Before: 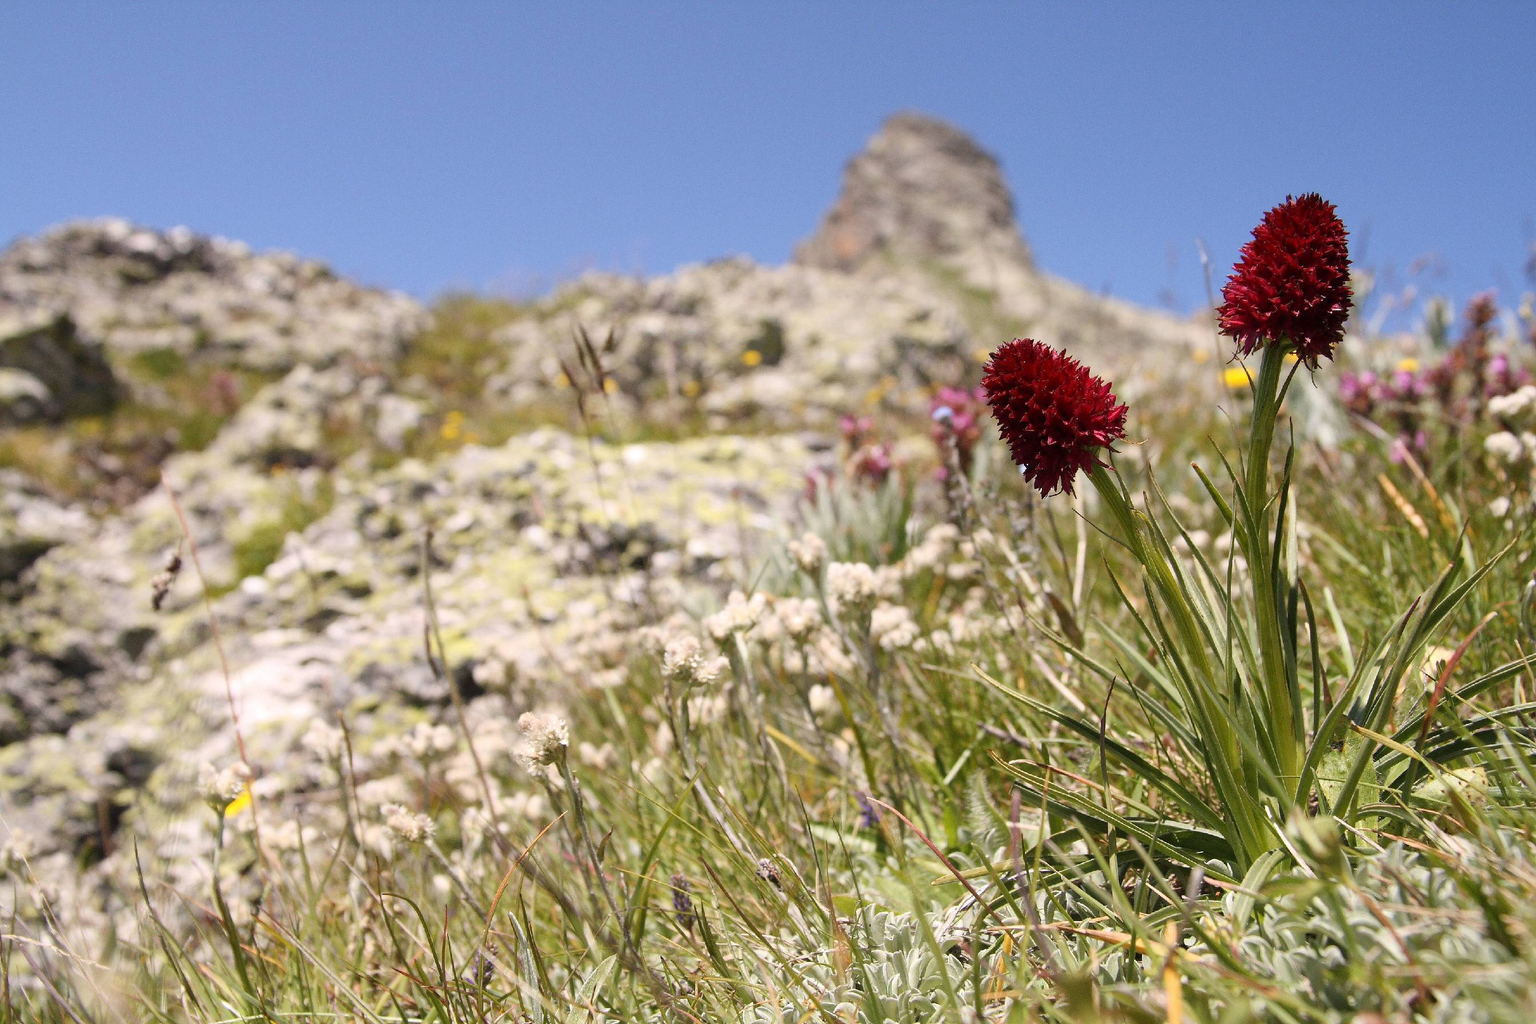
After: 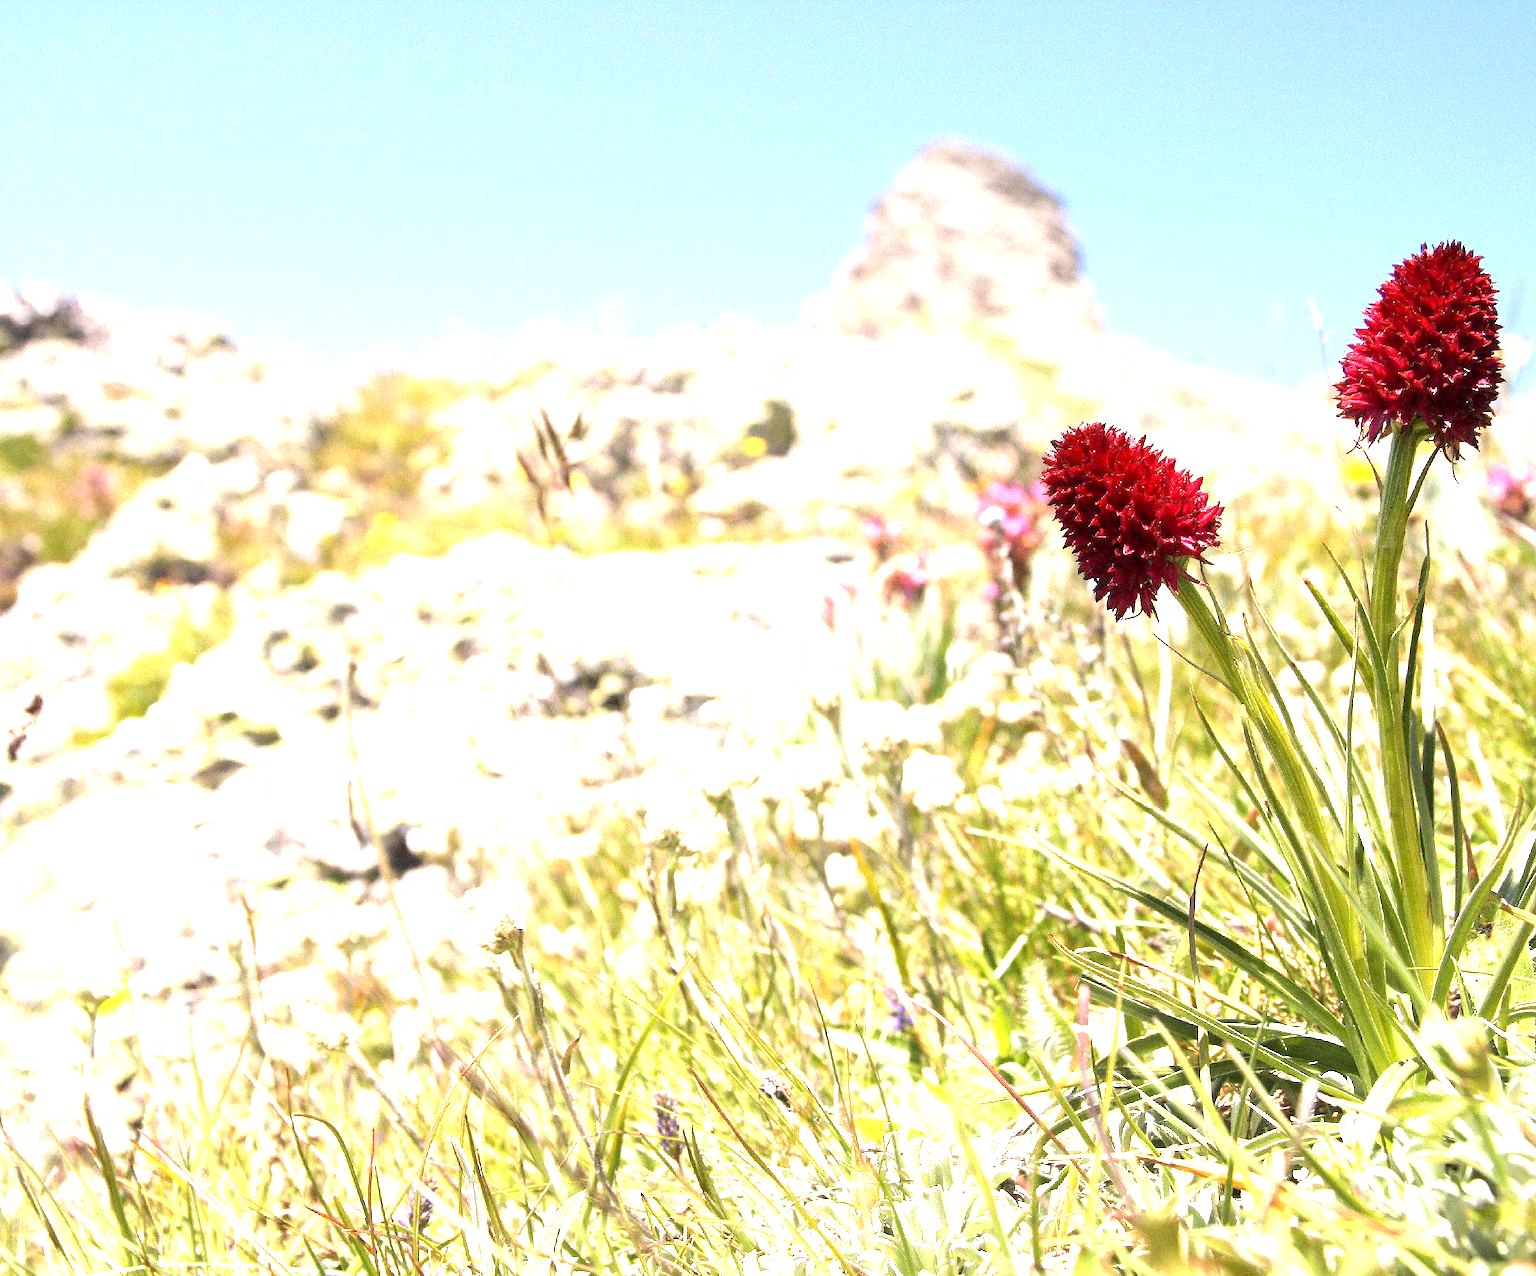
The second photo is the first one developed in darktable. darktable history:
exposure: black level correction 0.001, exposure 1.822 EV, compensate exposure bias true, compensate highlight preservation false
crop and rotate: left 9.597%, right 10.195%
